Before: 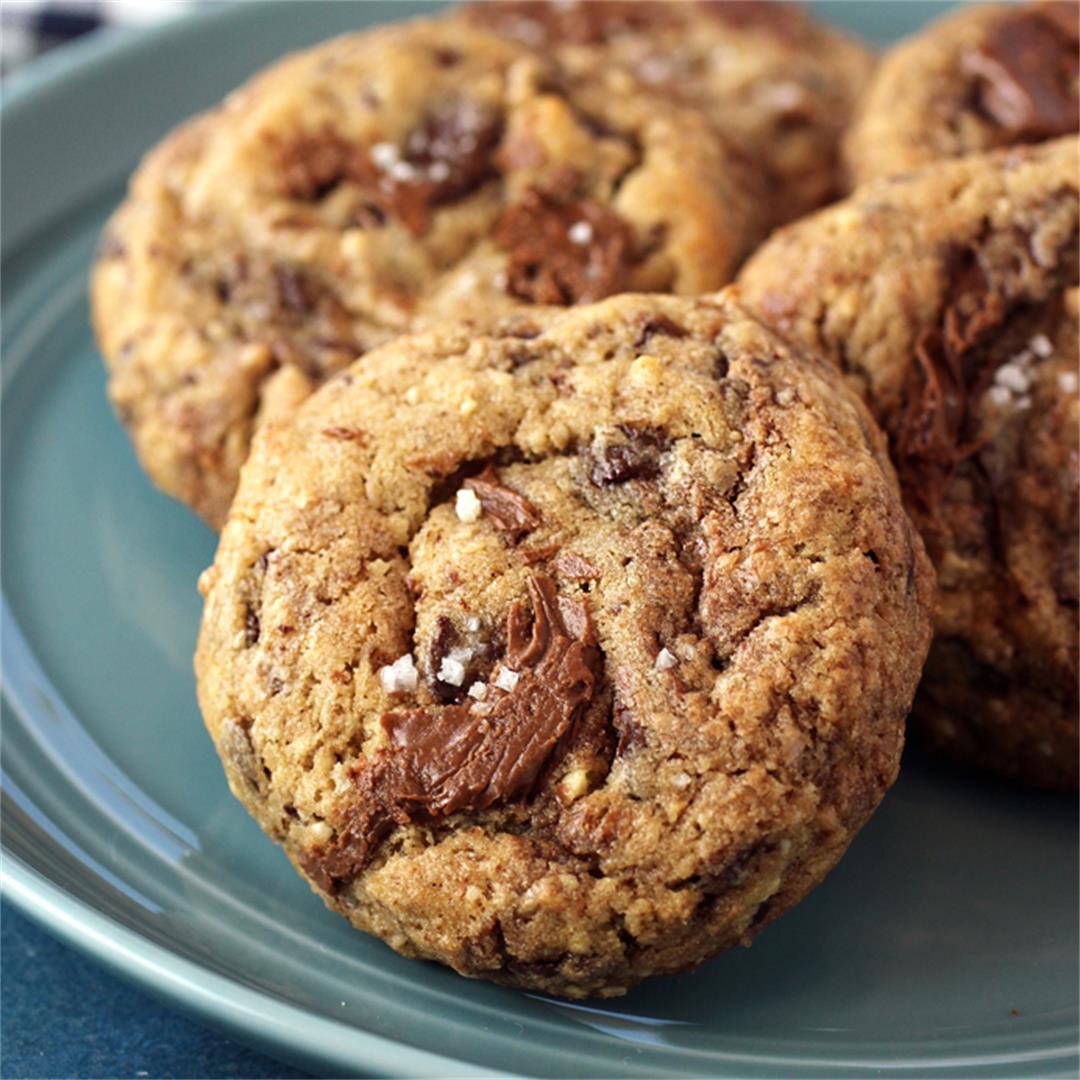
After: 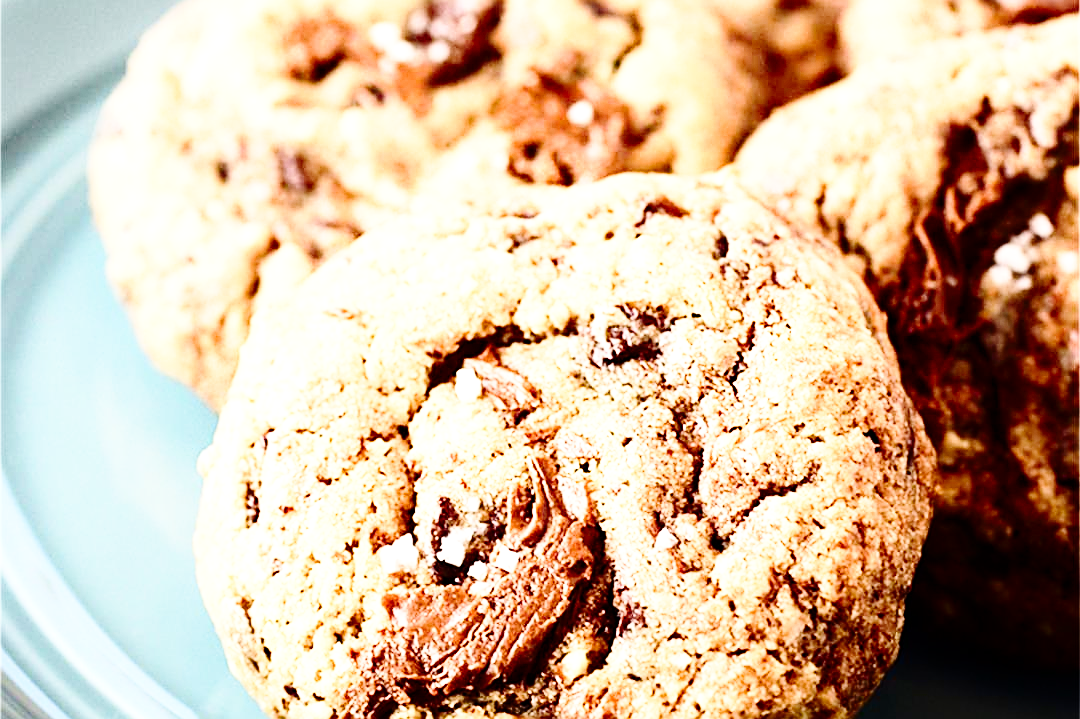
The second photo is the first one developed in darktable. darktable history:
color balance rgb: linear chroma grading › shadows -3.628%, linear chroma grading › highlights -4.837%, perceptual saturation grading › global saturation 20%, perceptual saturation grading › highlights -50.363%, perceptual saturation grading › shadows 30.69%
crop: top 11.157%, bottom 22.252%
contrast brightness saturation: contrast 0.277
base curve: curves: ch0 [(0, 0) (0.028, 0.03) (0.121, 0.232) (0.46, 0.748) (0.859, 0.968) (1, 1)], exposure shift 0.01, preserve colors none
sharpen: on, module defaults
tone equalizer: -8 EV -1.11 EV, -7 EV -1.02 EV, -6 EV -0.854 EV, -5 EV -0.539 EV, -3 EV 0.6 EV, -2 EV 0.856 EV, -1 EV 0.987 EV, +0 EV 1.06 EV
